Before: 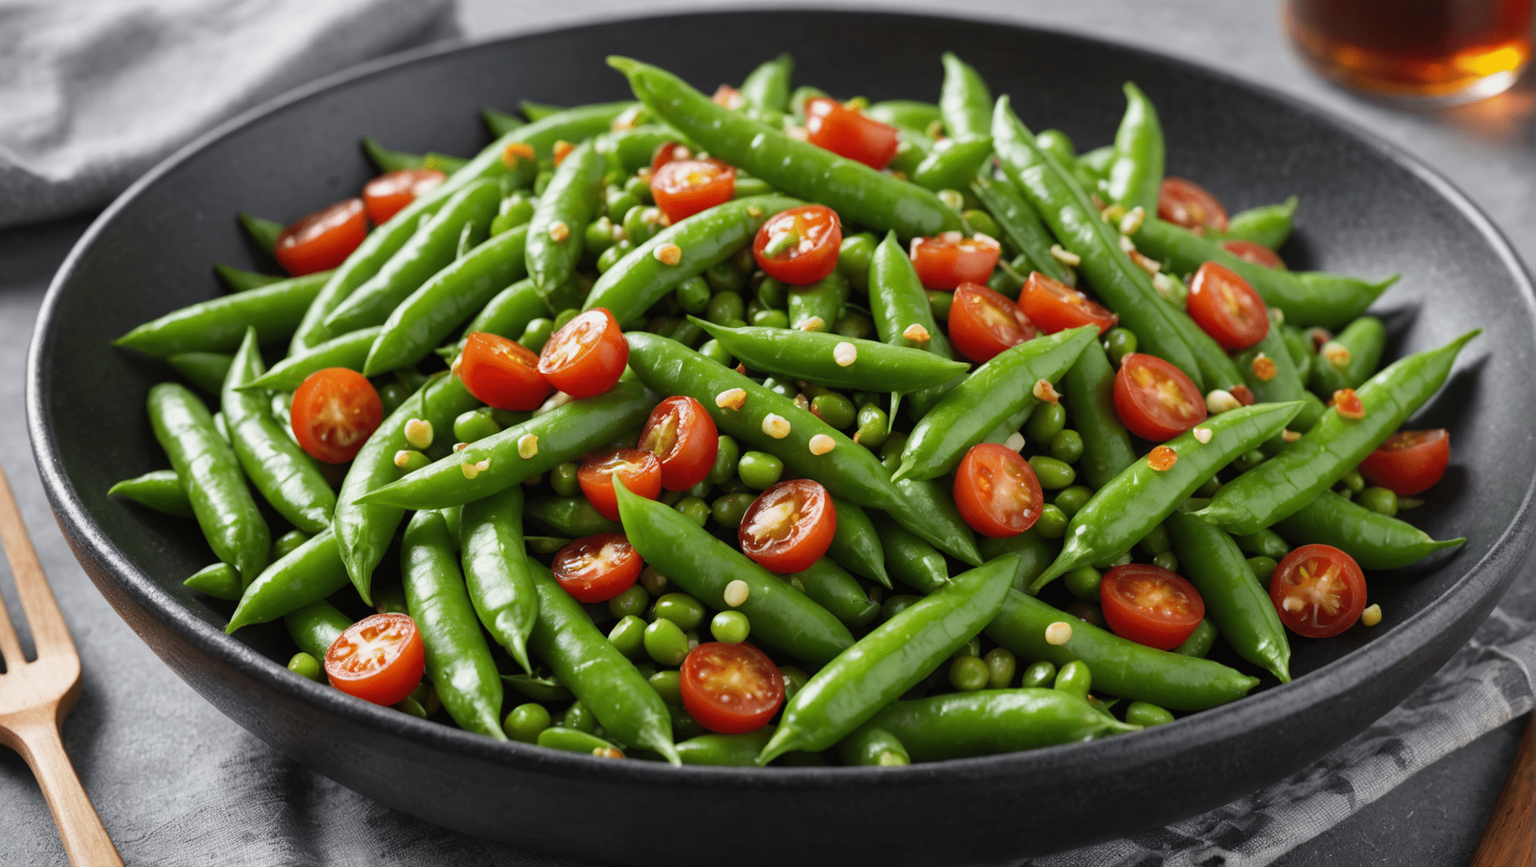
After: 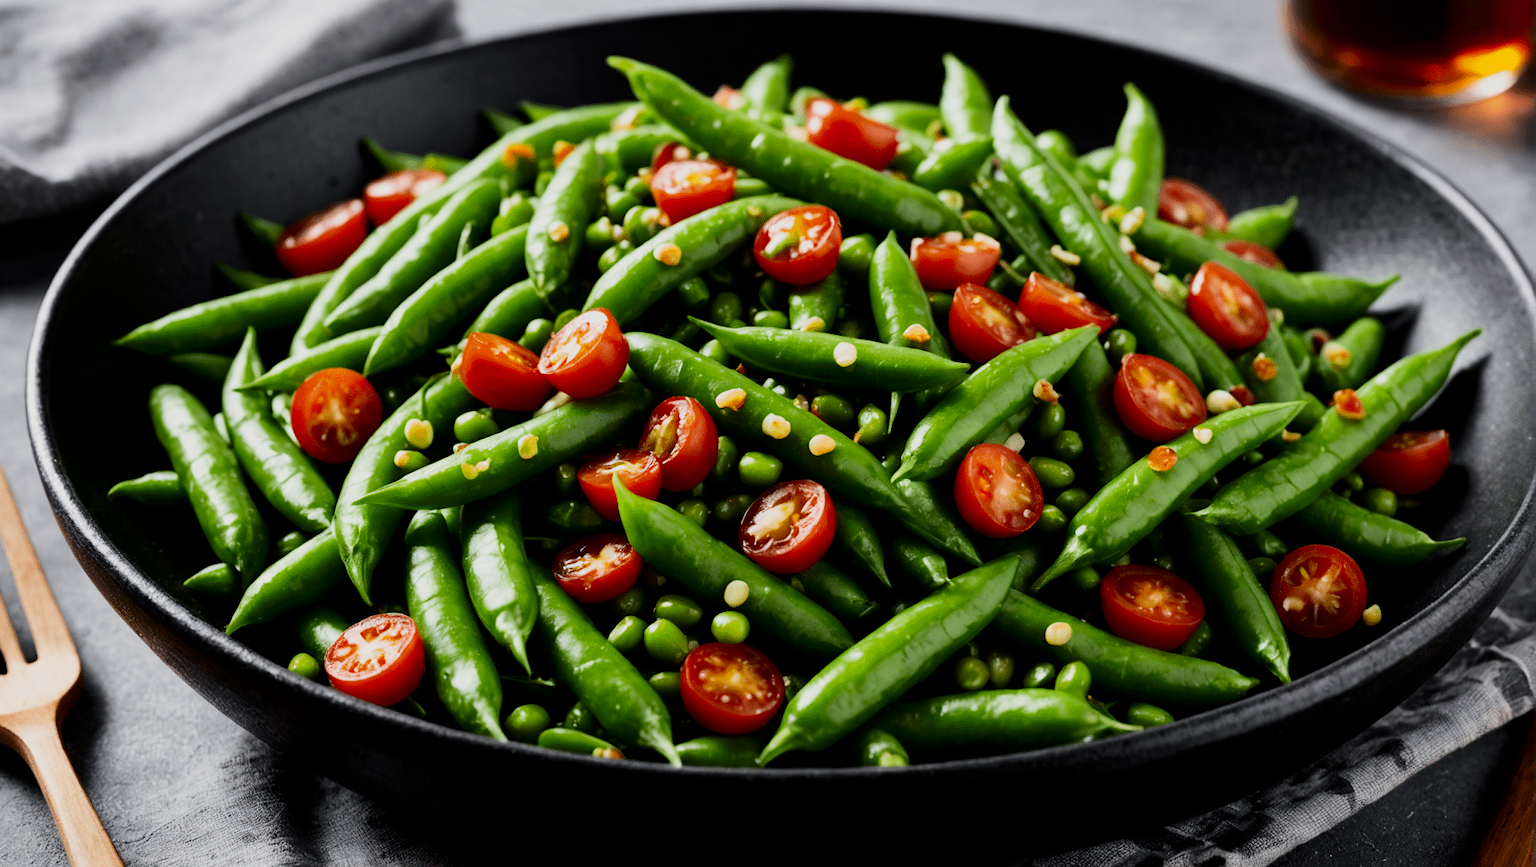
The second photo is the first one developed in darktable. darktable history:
filmic rgb: black relative exposure -5 EV, hardness 2.88, contrast 1.3, highlights saturation mix -10%
contrast brightness saturation: contrast 0.19, brightness -0.11, saturation 0.21
